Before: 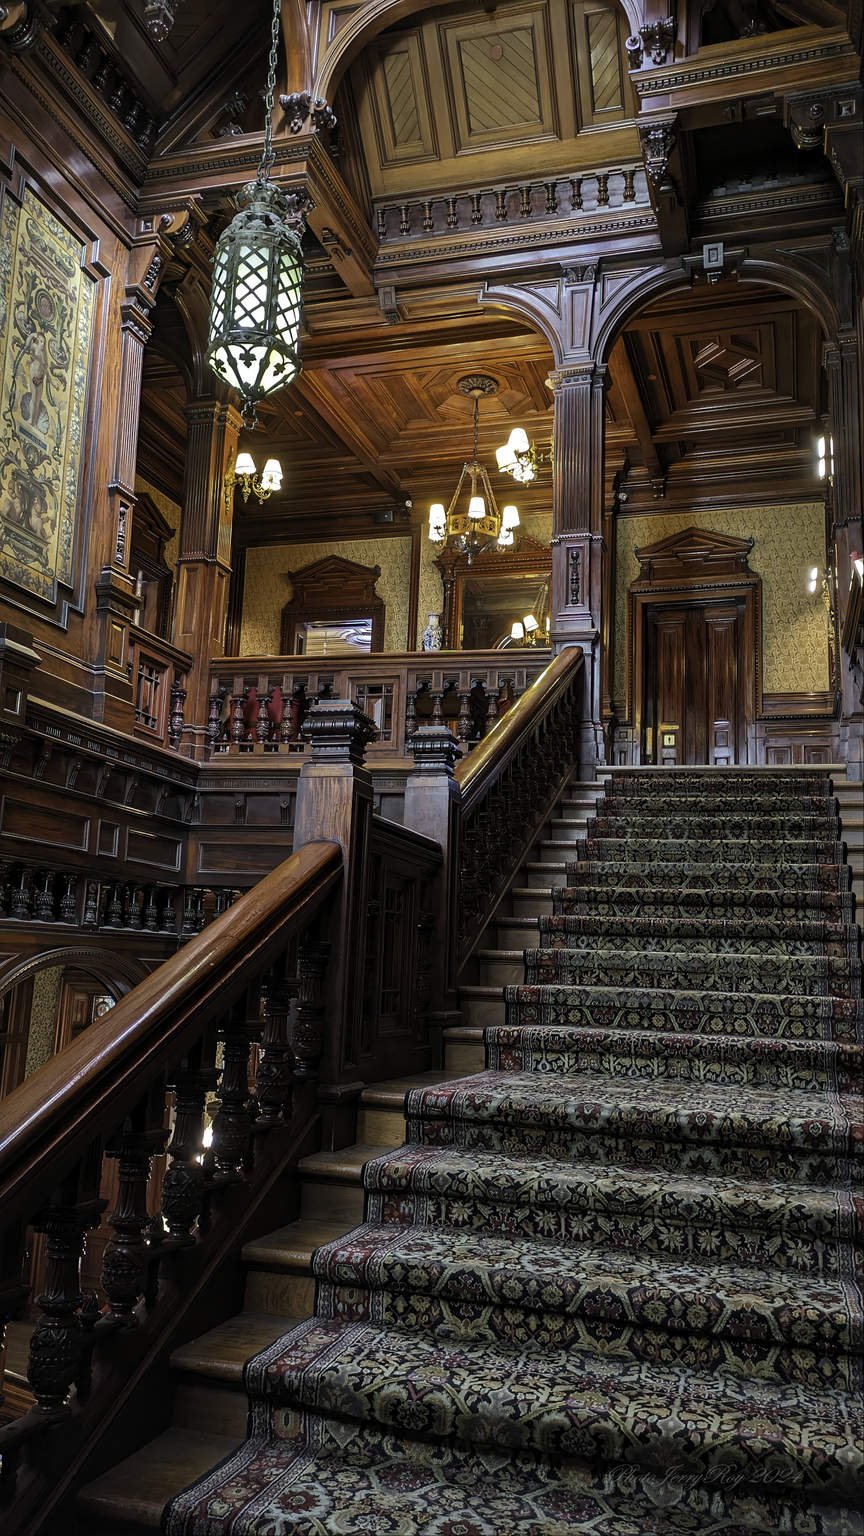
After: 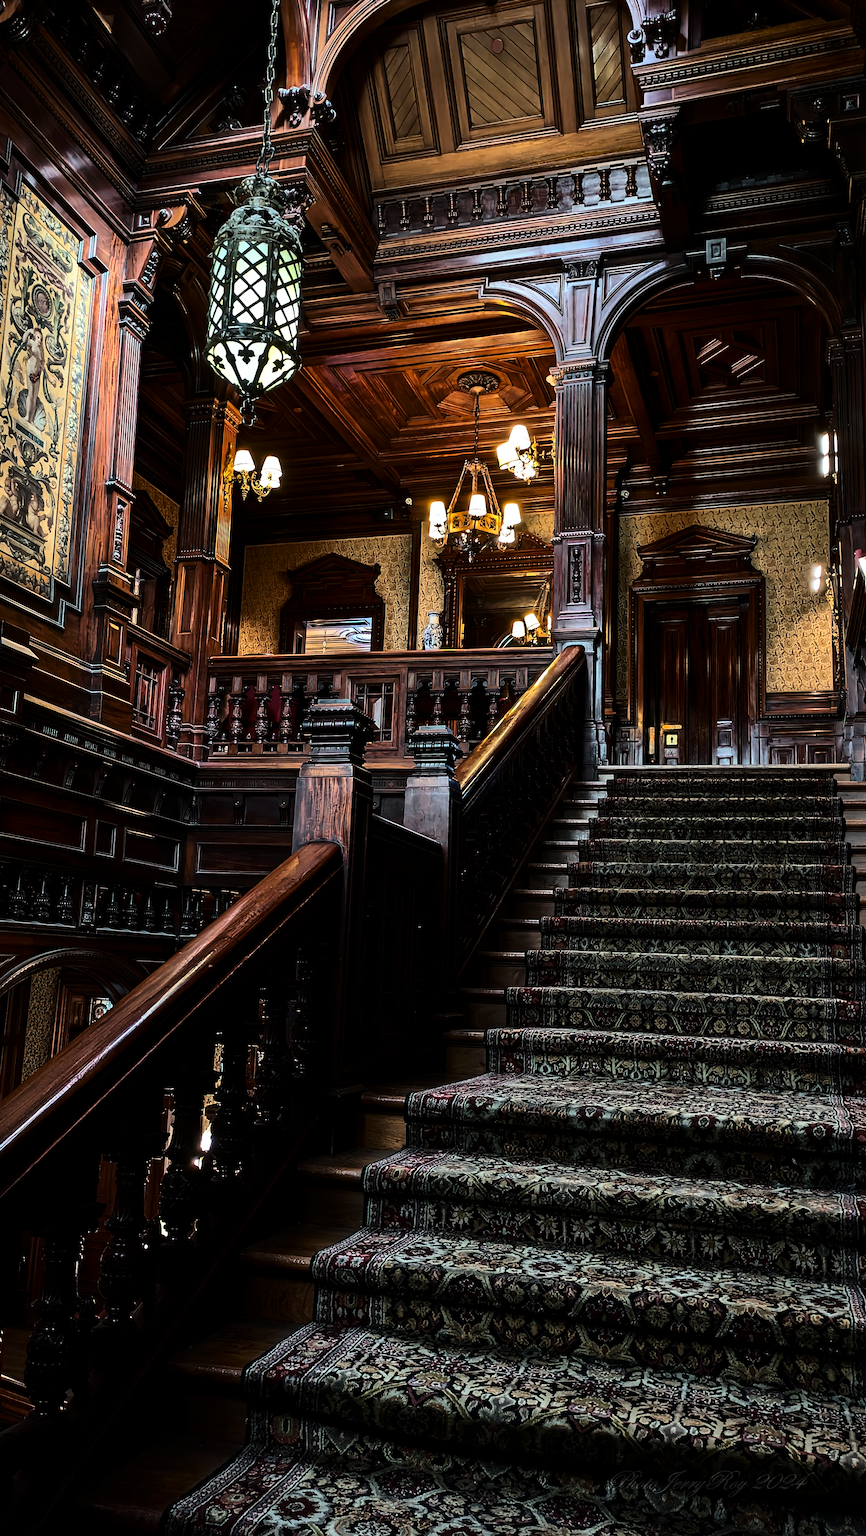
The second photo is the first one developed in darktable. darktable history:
contrast brightness saturation: contrast 0.402, brightness 0.051, saturation 0.256
crop: left 0.448%, top 0.482%, right 0.172%, bottom 0.41%
levels: levels [0, 0.618, 1]
